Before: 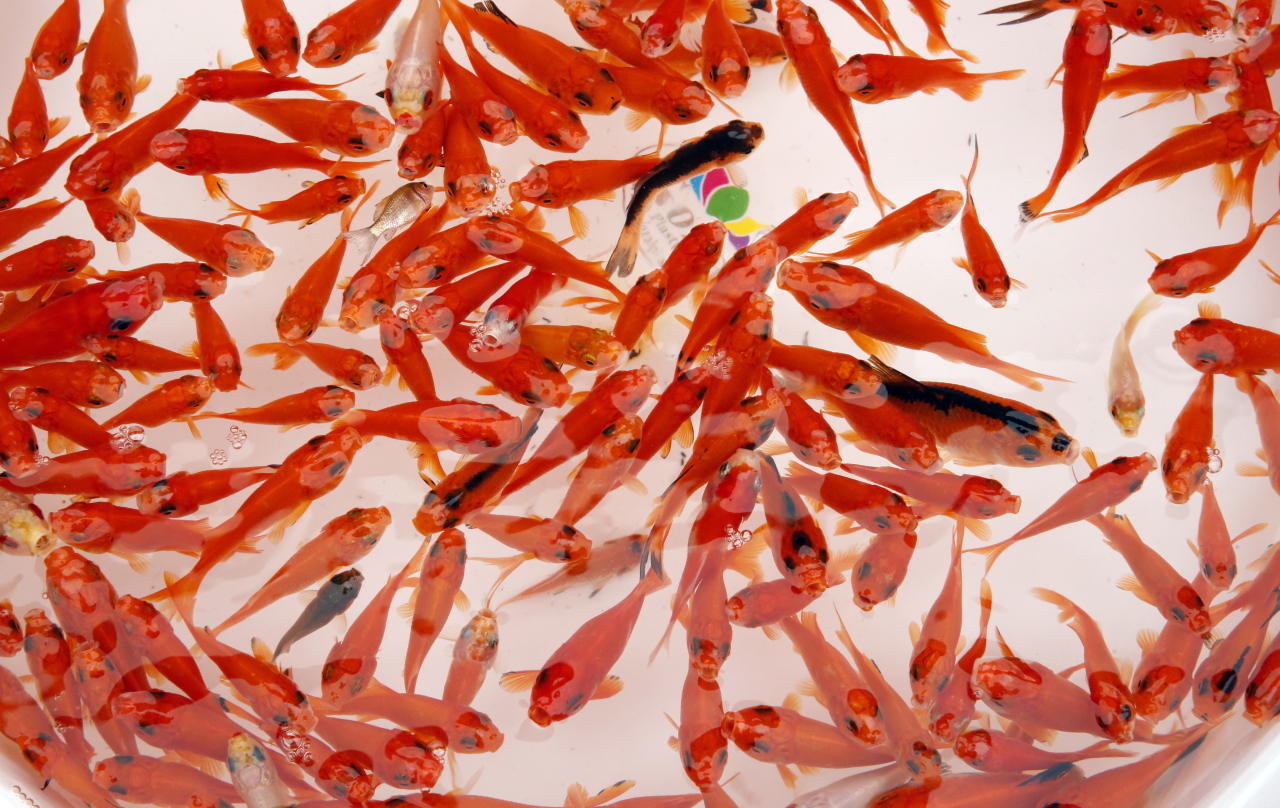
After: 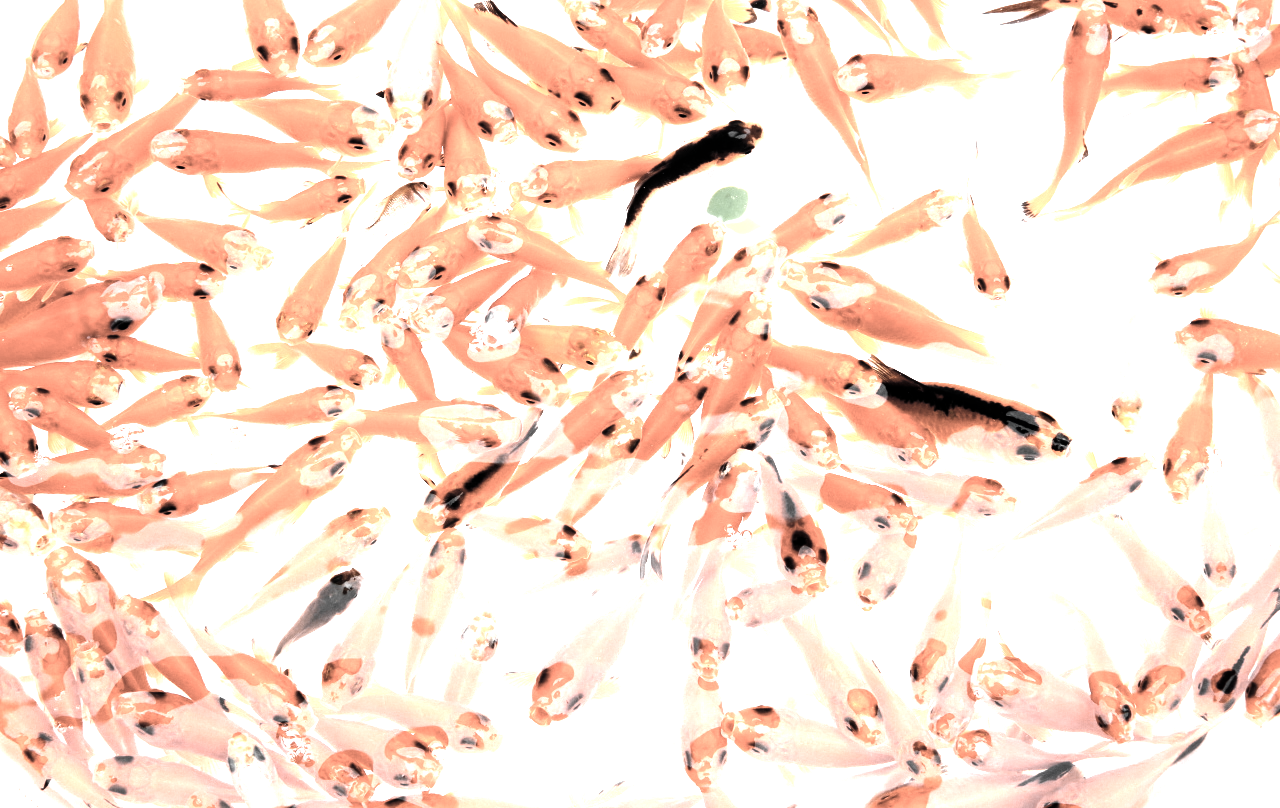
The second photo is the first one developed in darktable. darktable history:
color zones: curves: ch0 [(0, 0.613) (0.01, 0.613) (0.245, 0.448) (0.498, 0.529) (0.642, 0.665) (0.879, 0.777) (0.99, 0.613)]; ch1 [(0, 0.035) (0.121, 0.189) (0.259, 0.197) (0.415, 0.061) (0.589, 0.022) (0.732, 0.022) (0.857, 0.026) (0.991, 0.053)]
levels: levels [0, 0.374, 0.749]
tone equalizer: -8 EV -1.07 EV, -7 EV -0.987 EV, -6 EV -0.867 EV, -5 EV -0.578 EV, -3 EV 0.609 EV, -2 EV 0.86 EV, -1 EV 1.01 EV, +0 EV 1.07 EV, edges refinement/feathering 500, mask exposure compensation -1.57 EV, preserve details no
